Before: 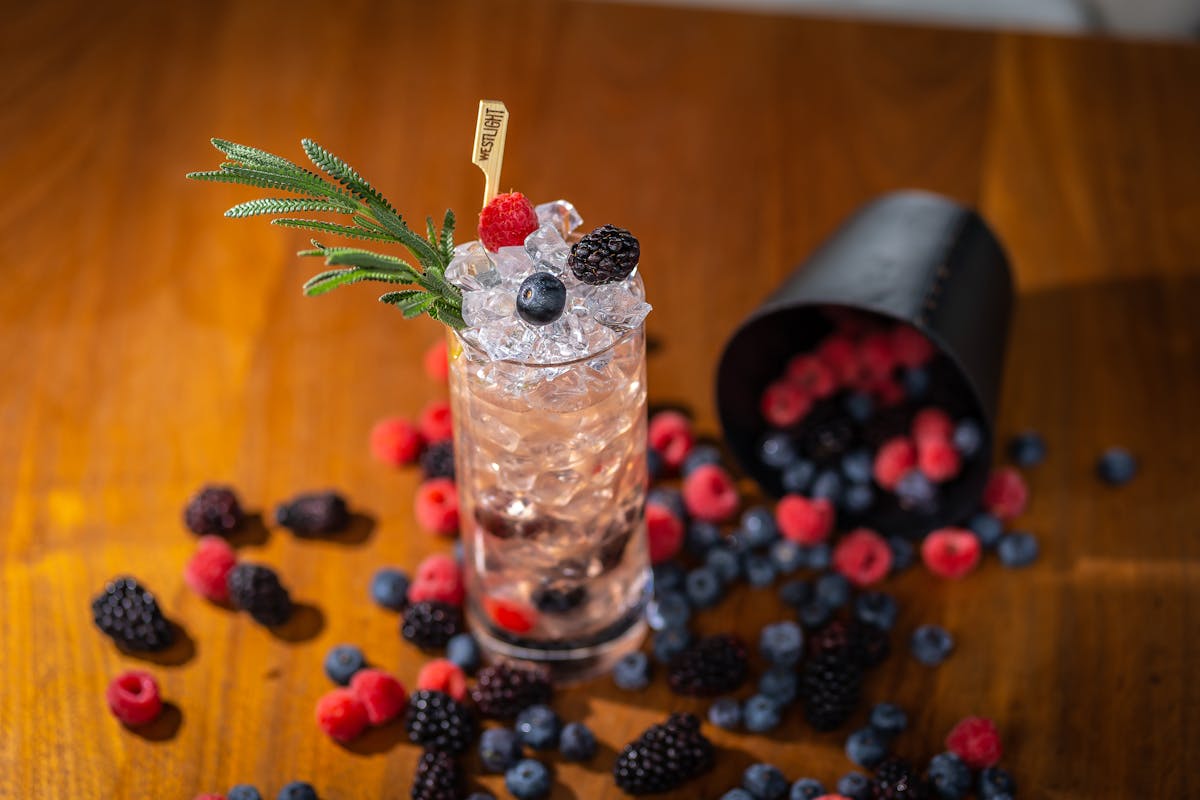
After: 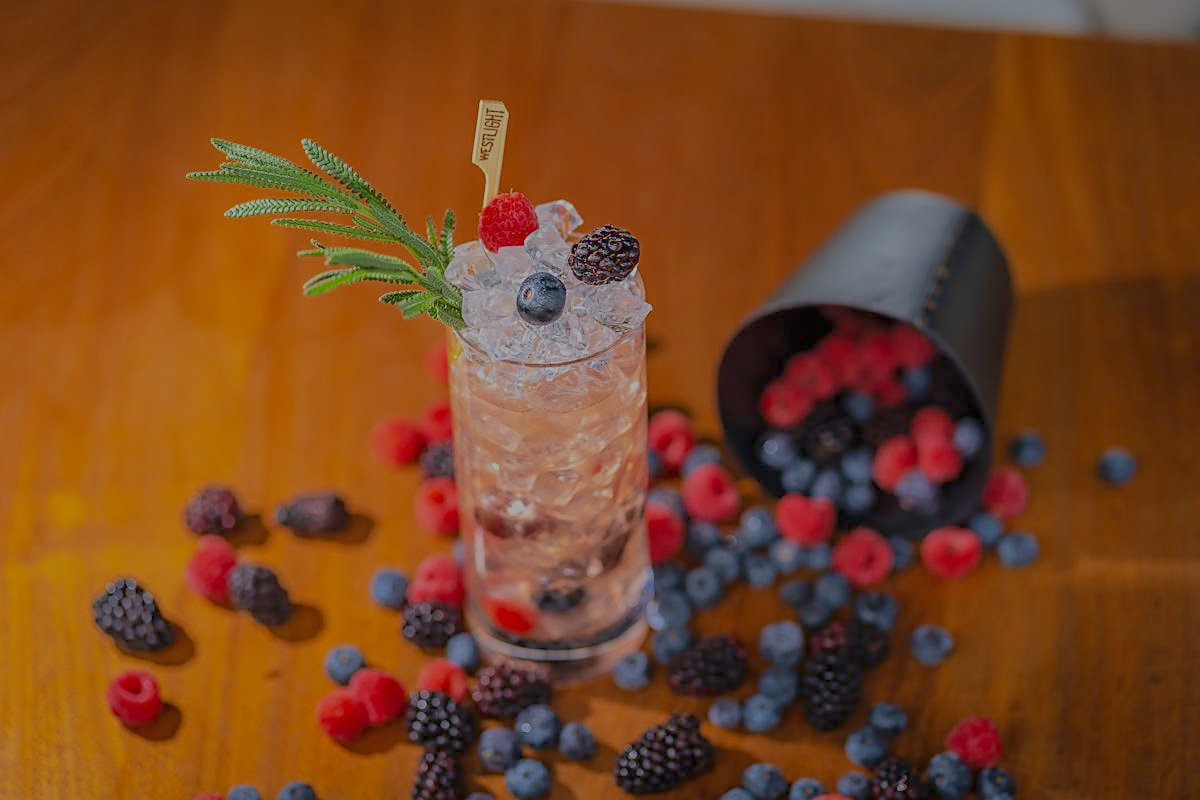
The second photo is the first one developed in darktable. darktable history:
sharpen: on, module defaults
filmic rgb: black relative exposure -14 EV, white relative exposure 8 EV, threshold 3 EV, hardness 3.74, latitude 50%, contrast 0.5, color science v5 (2021), contrast in shadows safe, contrast in highlights safe, enable highlight reconstruction true
